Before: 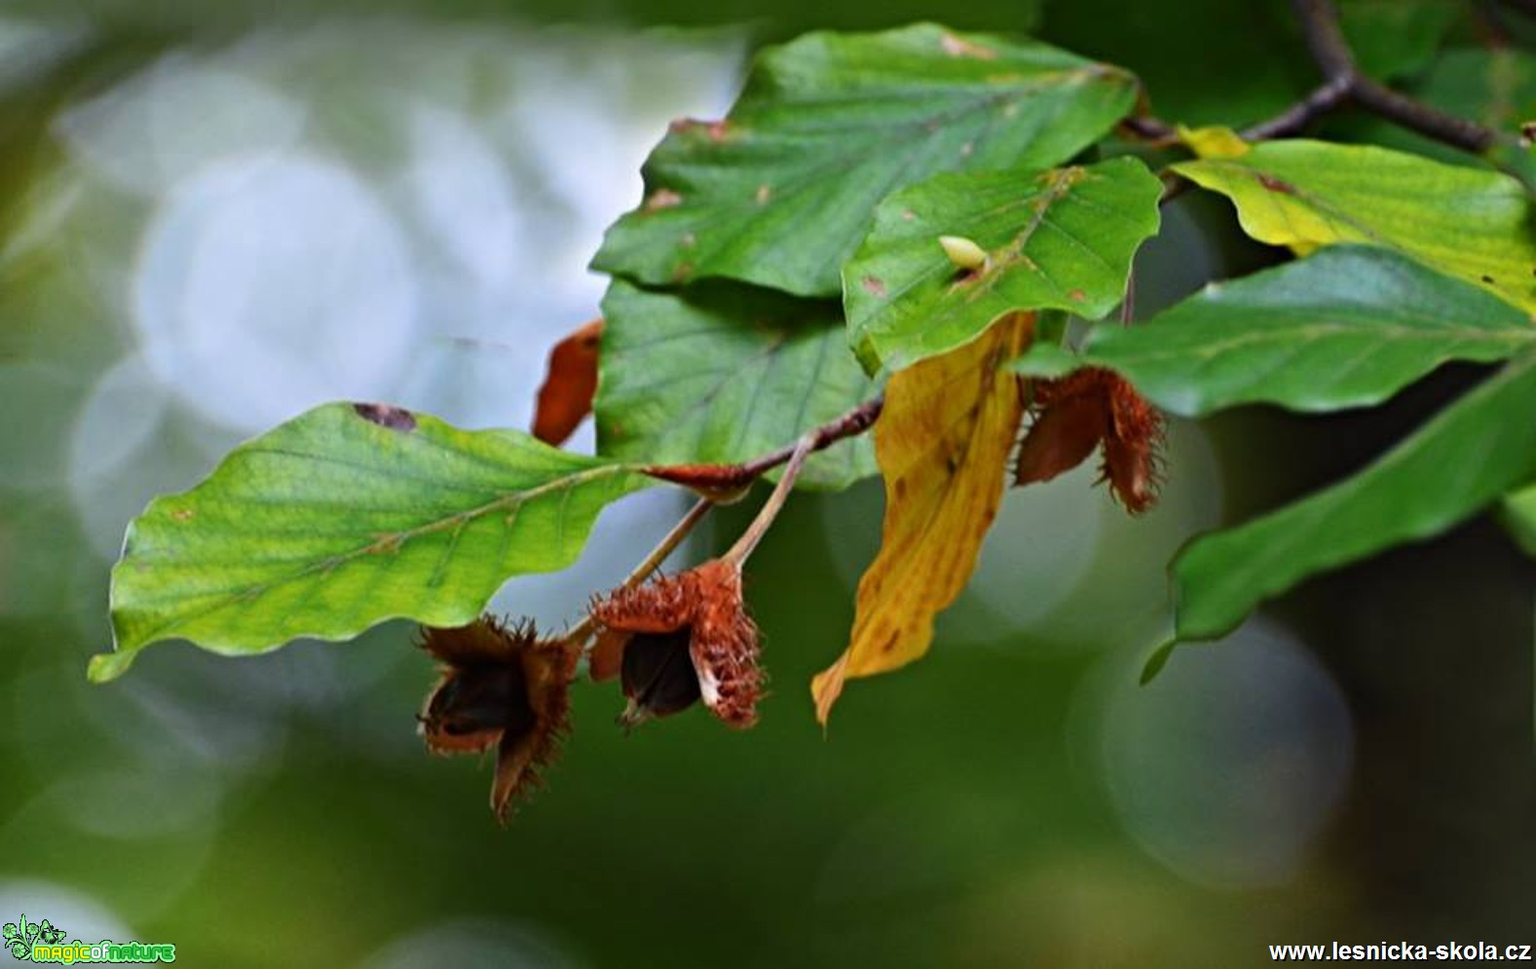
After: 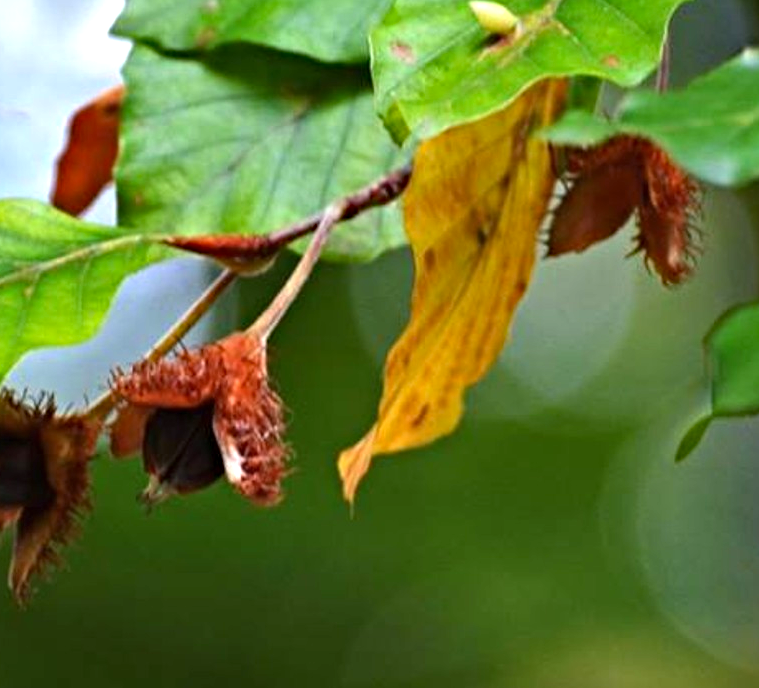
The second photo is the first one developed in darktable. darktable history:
exposure: black level correction 0, exposure 0.692 EV, compensate highlight preservation false
haze removal: compatibility mode true, adaptive false
crop: left 31.401%, top 24.396%, right 20.412%, bottom 6.437%
